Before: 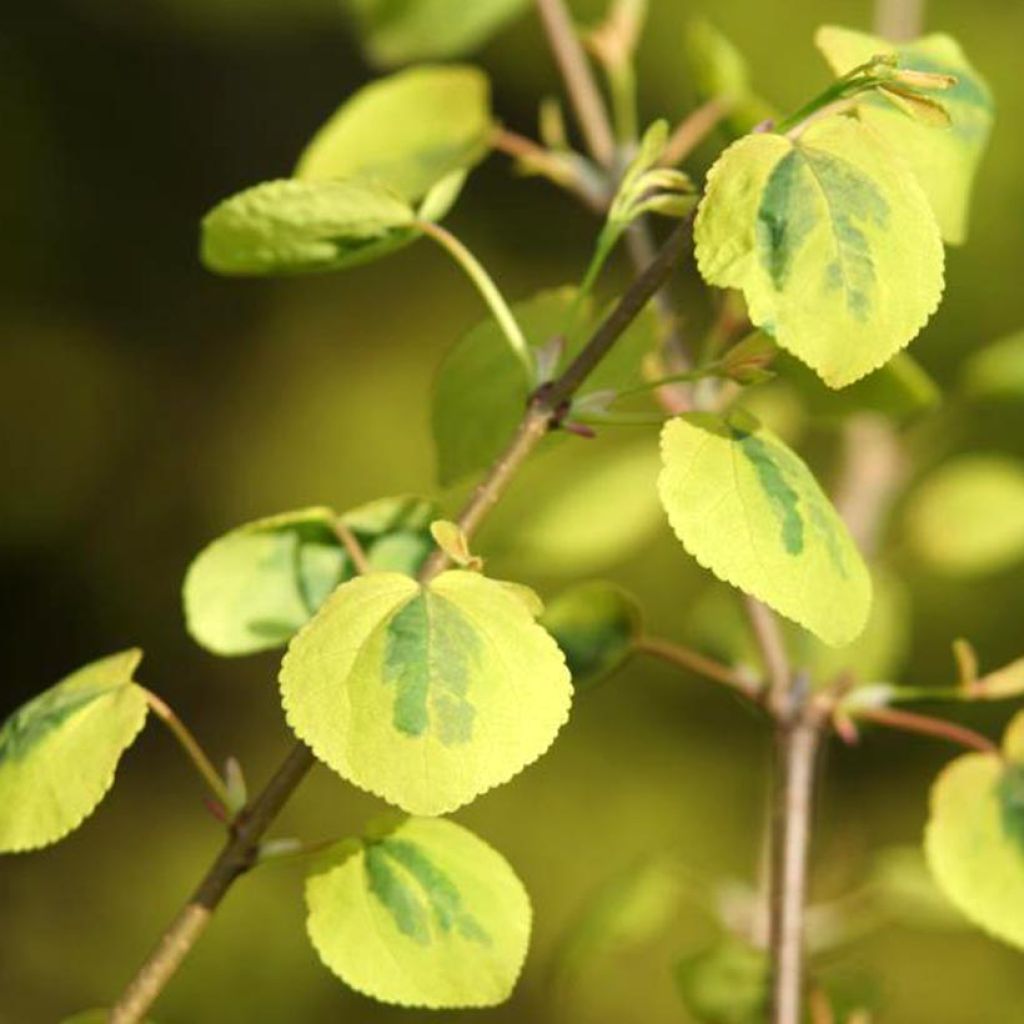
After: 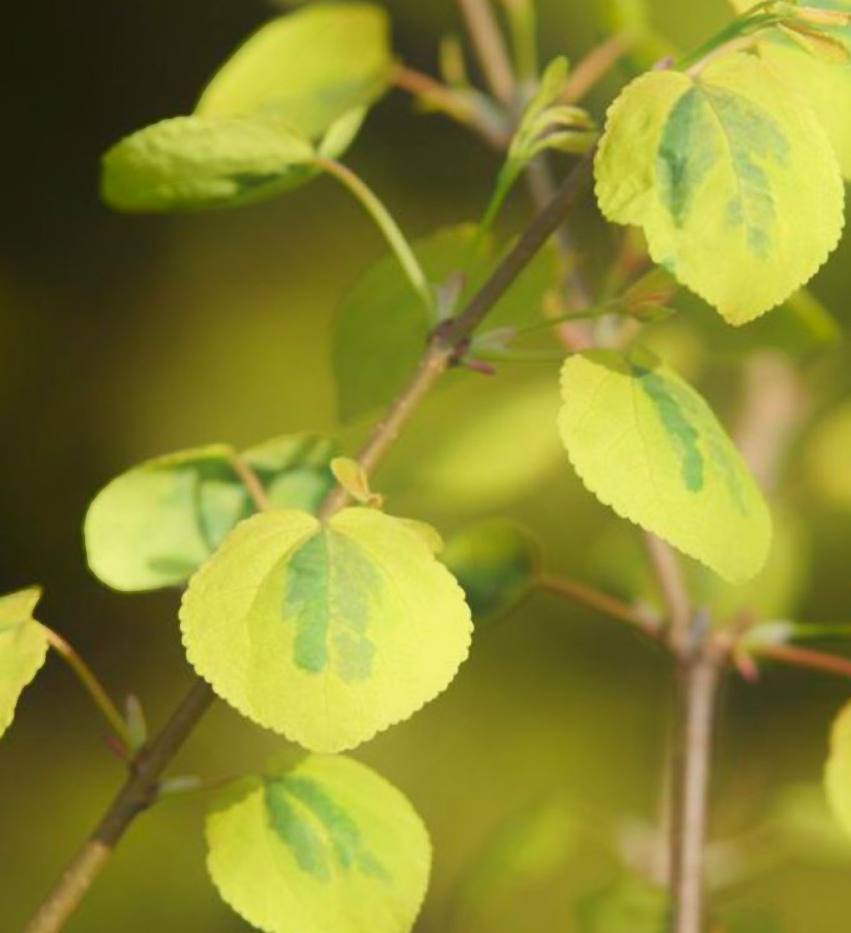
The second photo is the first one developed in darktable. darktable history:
contrast equalizer: y [[0.601, 0.6, 0.598, 0.598, 0.6, 0.601], [0.5 ×6], [0.5 ×6], [0 ×6], [0 ×6]], mix -0.997
crop: left 9.803%, top 6.211%, right 7.012%, bottom 2.627%
